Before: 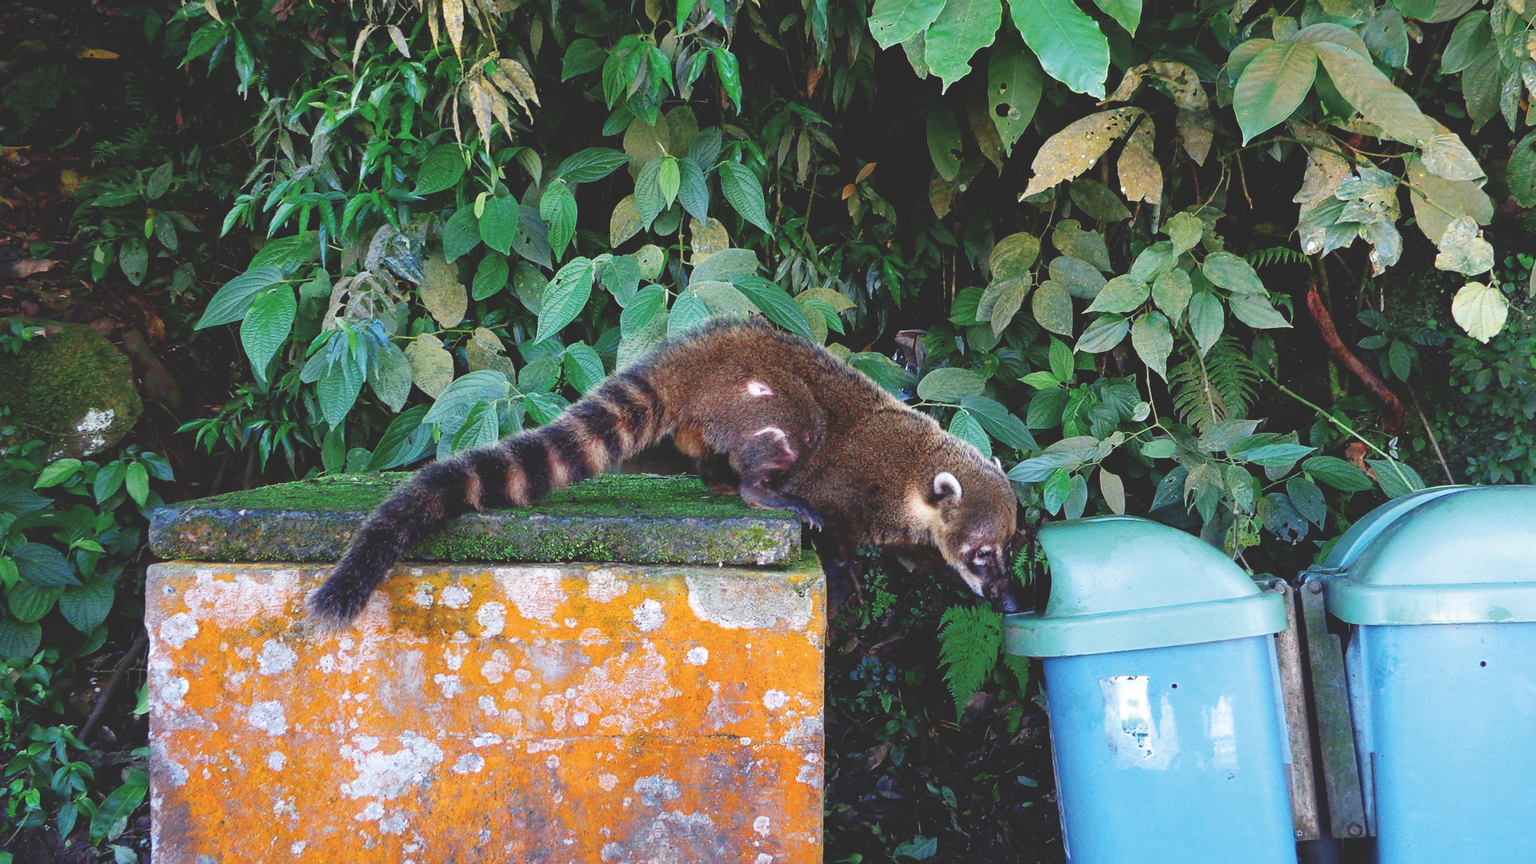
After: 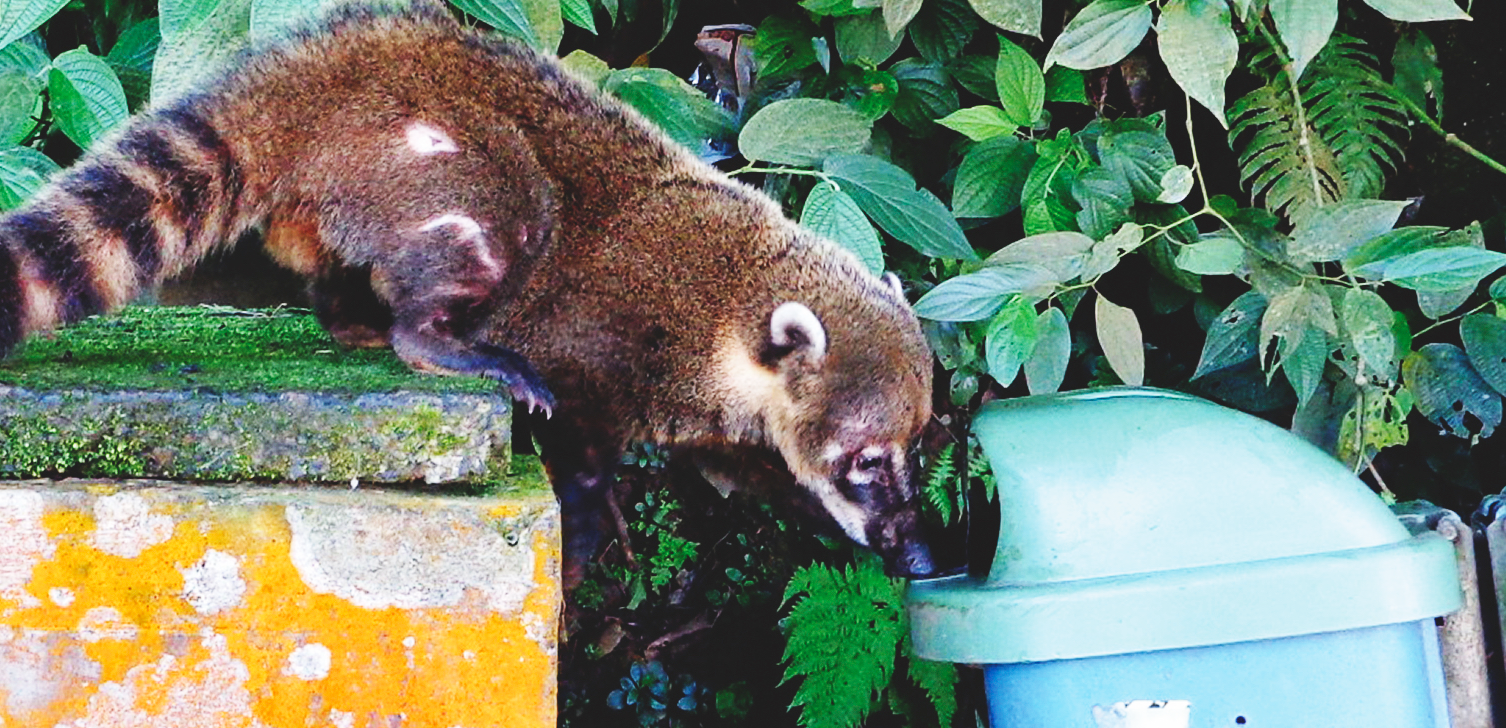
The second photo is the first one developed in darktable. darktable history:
base curve: curves: ch0 [(0, 0) (0.036, 0.025) (0.121, 0.166) (0.206, 0.329) (0.605, 0.79) (1, 1)], preserve colors none
crop: left 35.116%, top 36.763%, right 14.666%, bottom 20.085%
